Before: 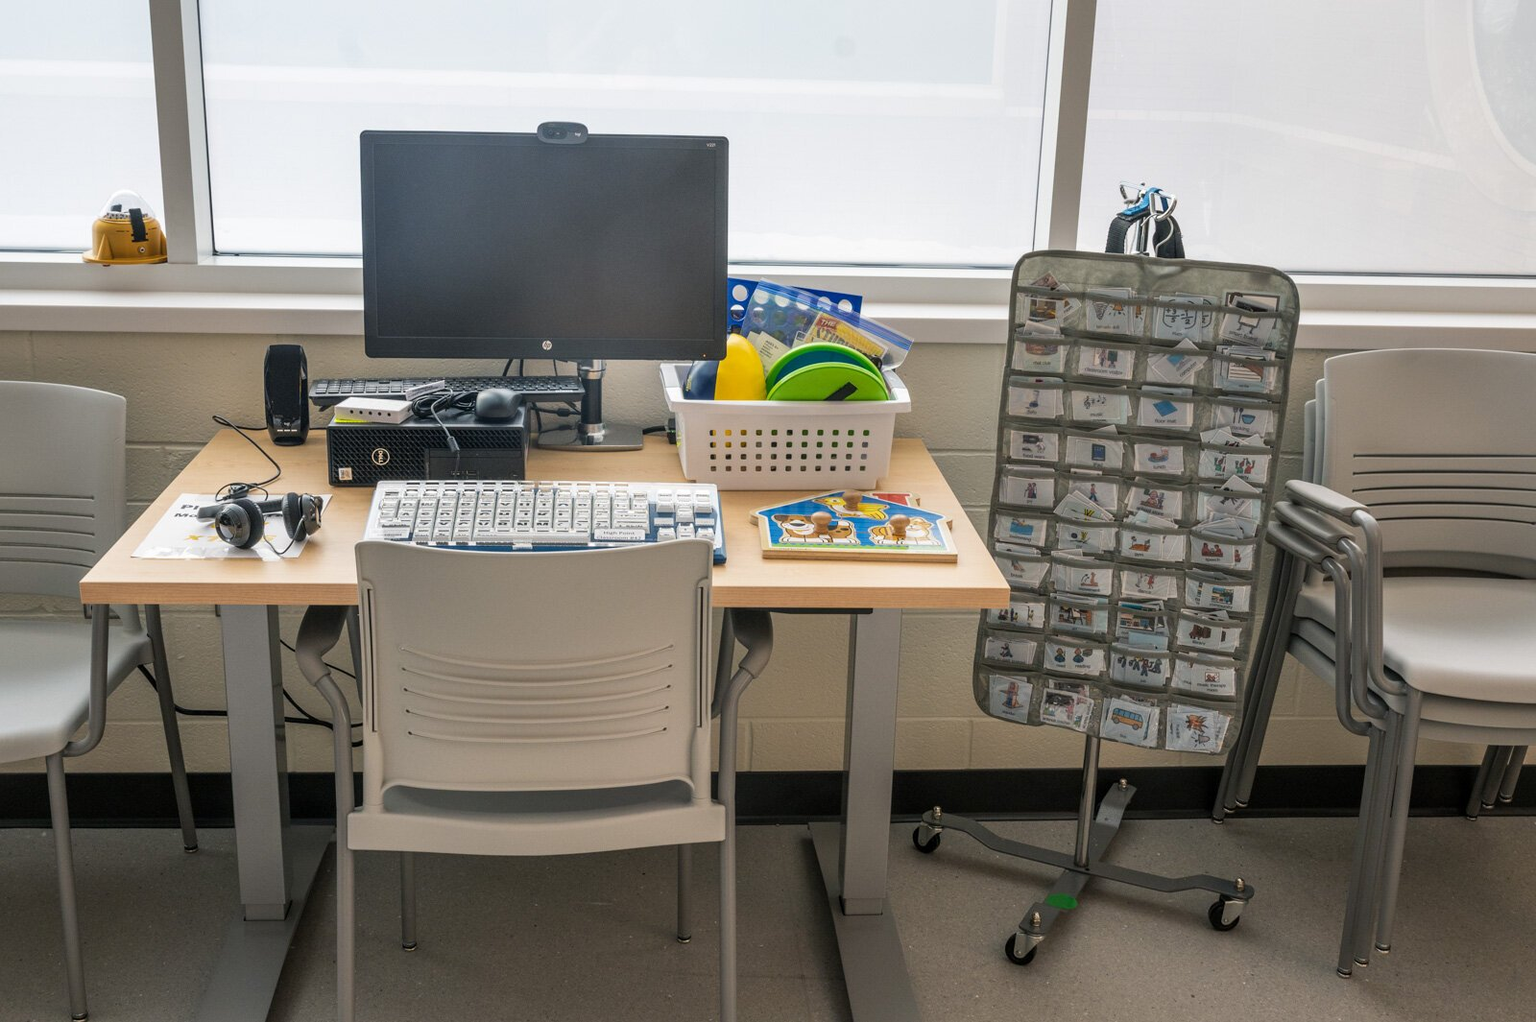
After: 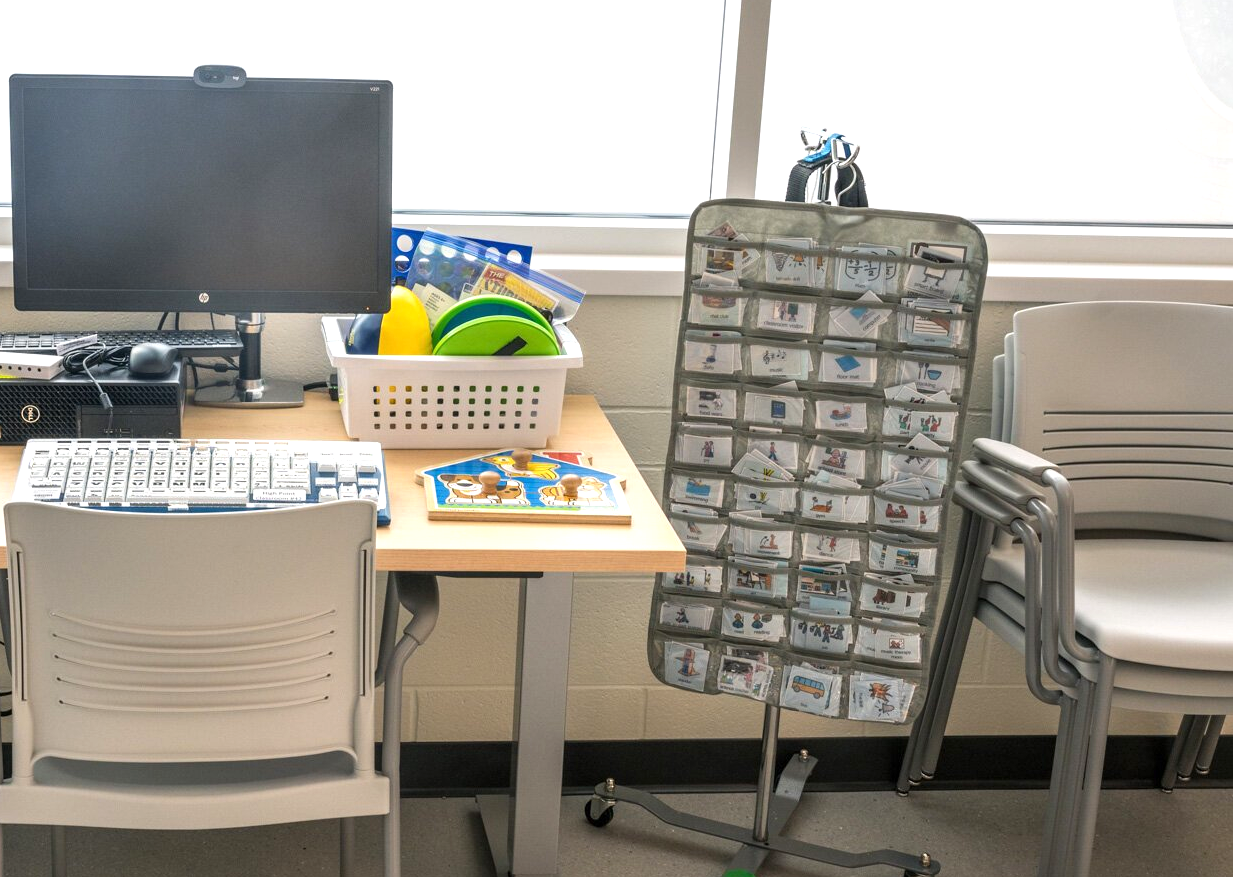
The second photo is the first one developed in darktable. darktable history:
crop: left 22.889%, top 5.844%, bottom 11.764%
exposure: exposure 0.6 EV, compensate highlight preservation false
